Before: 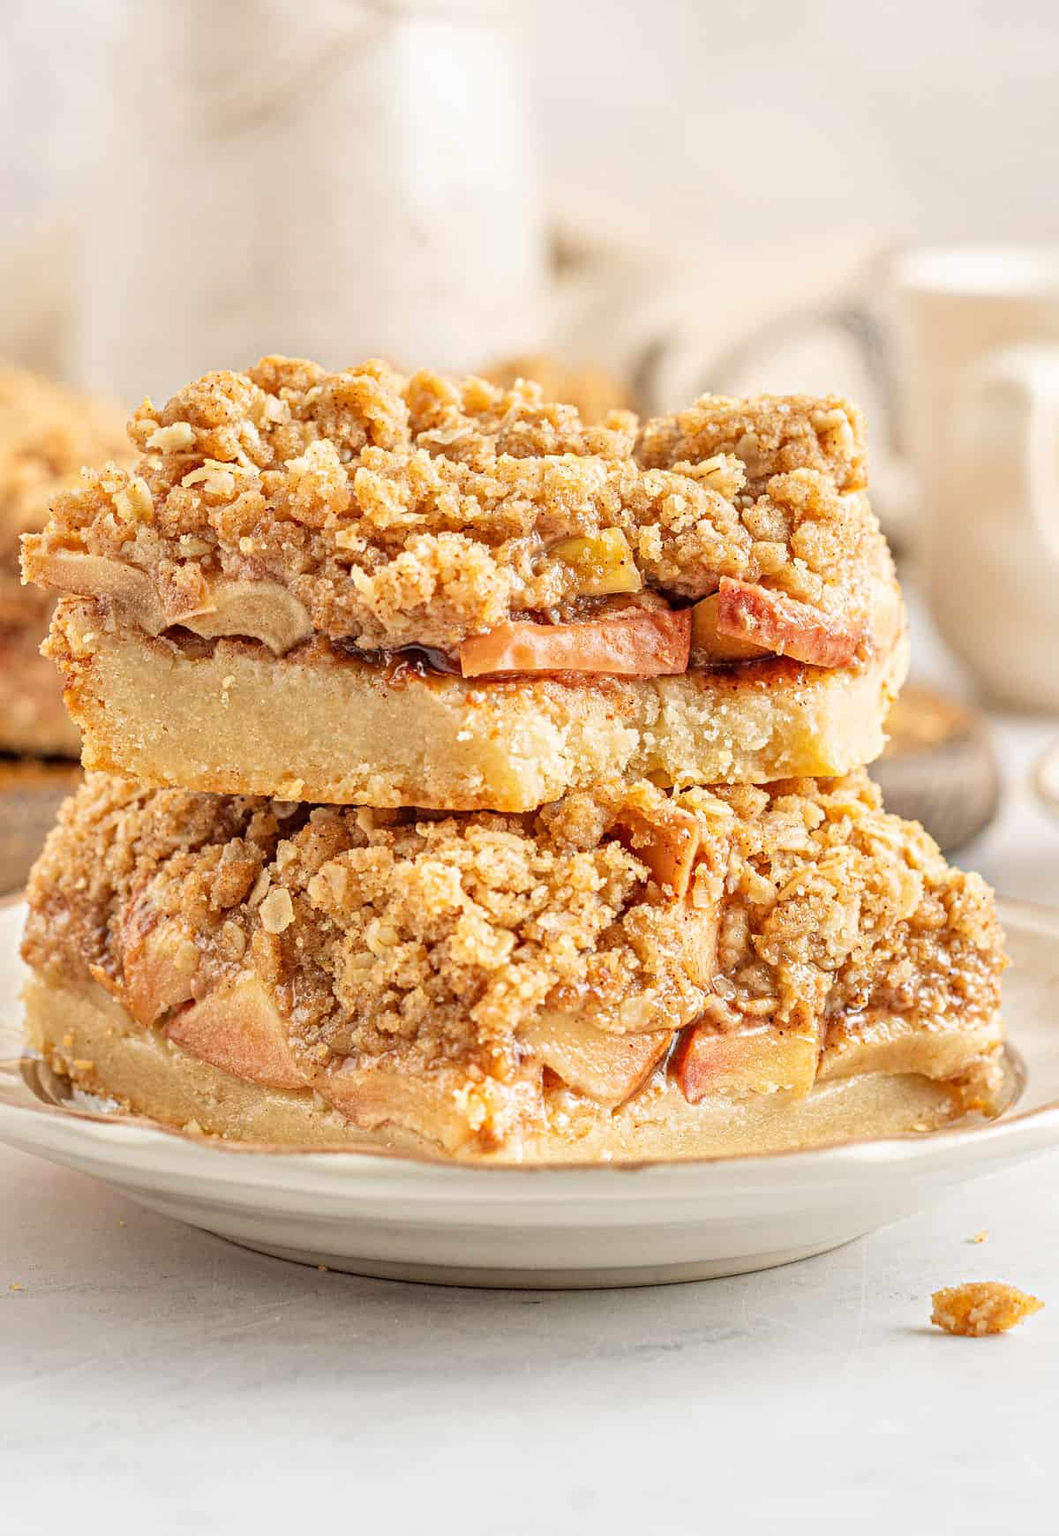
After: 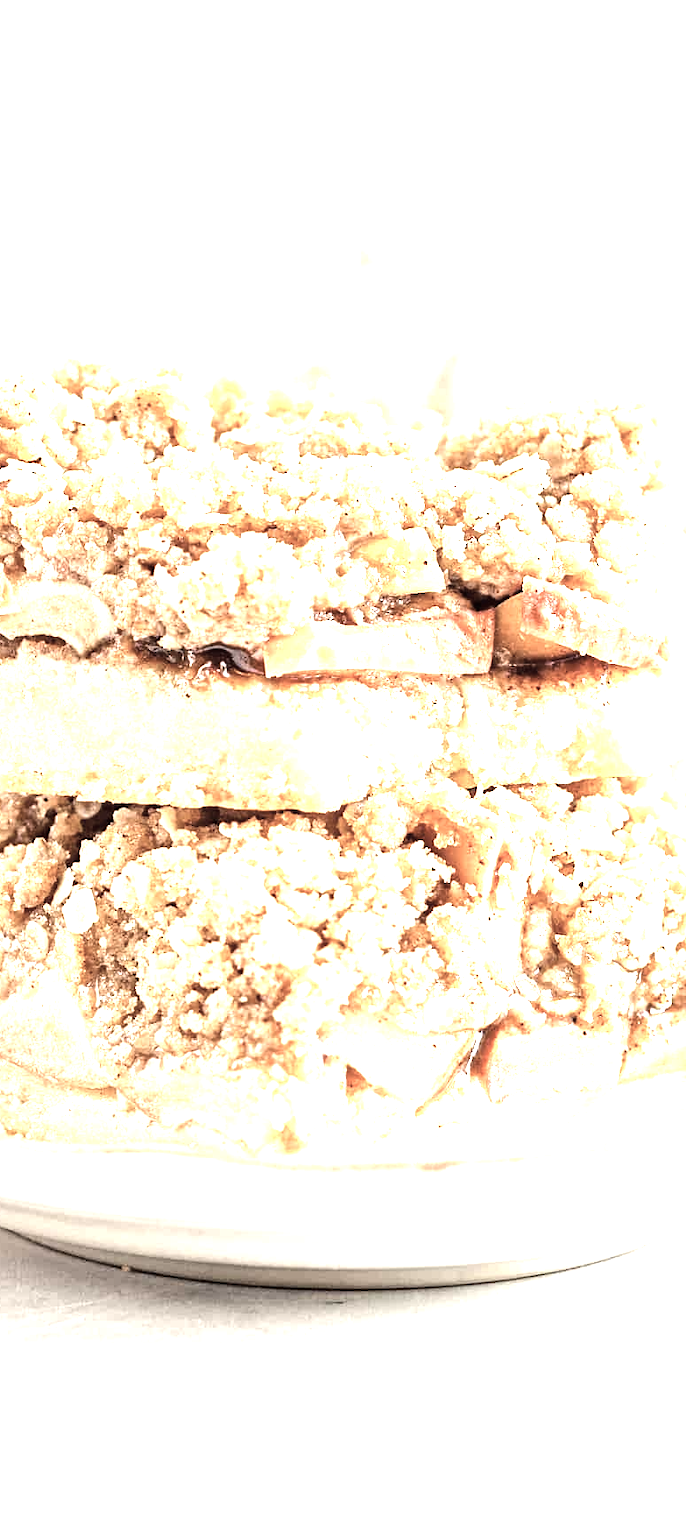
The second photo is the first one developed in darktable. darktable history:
crop and rotate: left 18.608%, right 16.52%
color correction: highlights b* -0.043, saturation 0.533
tone equalizer: -8 EV -0.75 EV, -7 EV -0.718 EV, -6 EV -0.579 EV, -5 EV -0.394 EV, -3 EV 0.393 EV, -2 EV 0.6 EV, -1 EV 0.692 EV, +0 EV 0.727 EV, edges refinement/feathering 500, mask exposure compensation -1.57 EV, preserve details no
exposure: black level correction 0, exposure 1.2 EV, compensate exposure bias true, compensate highlight preservation false
